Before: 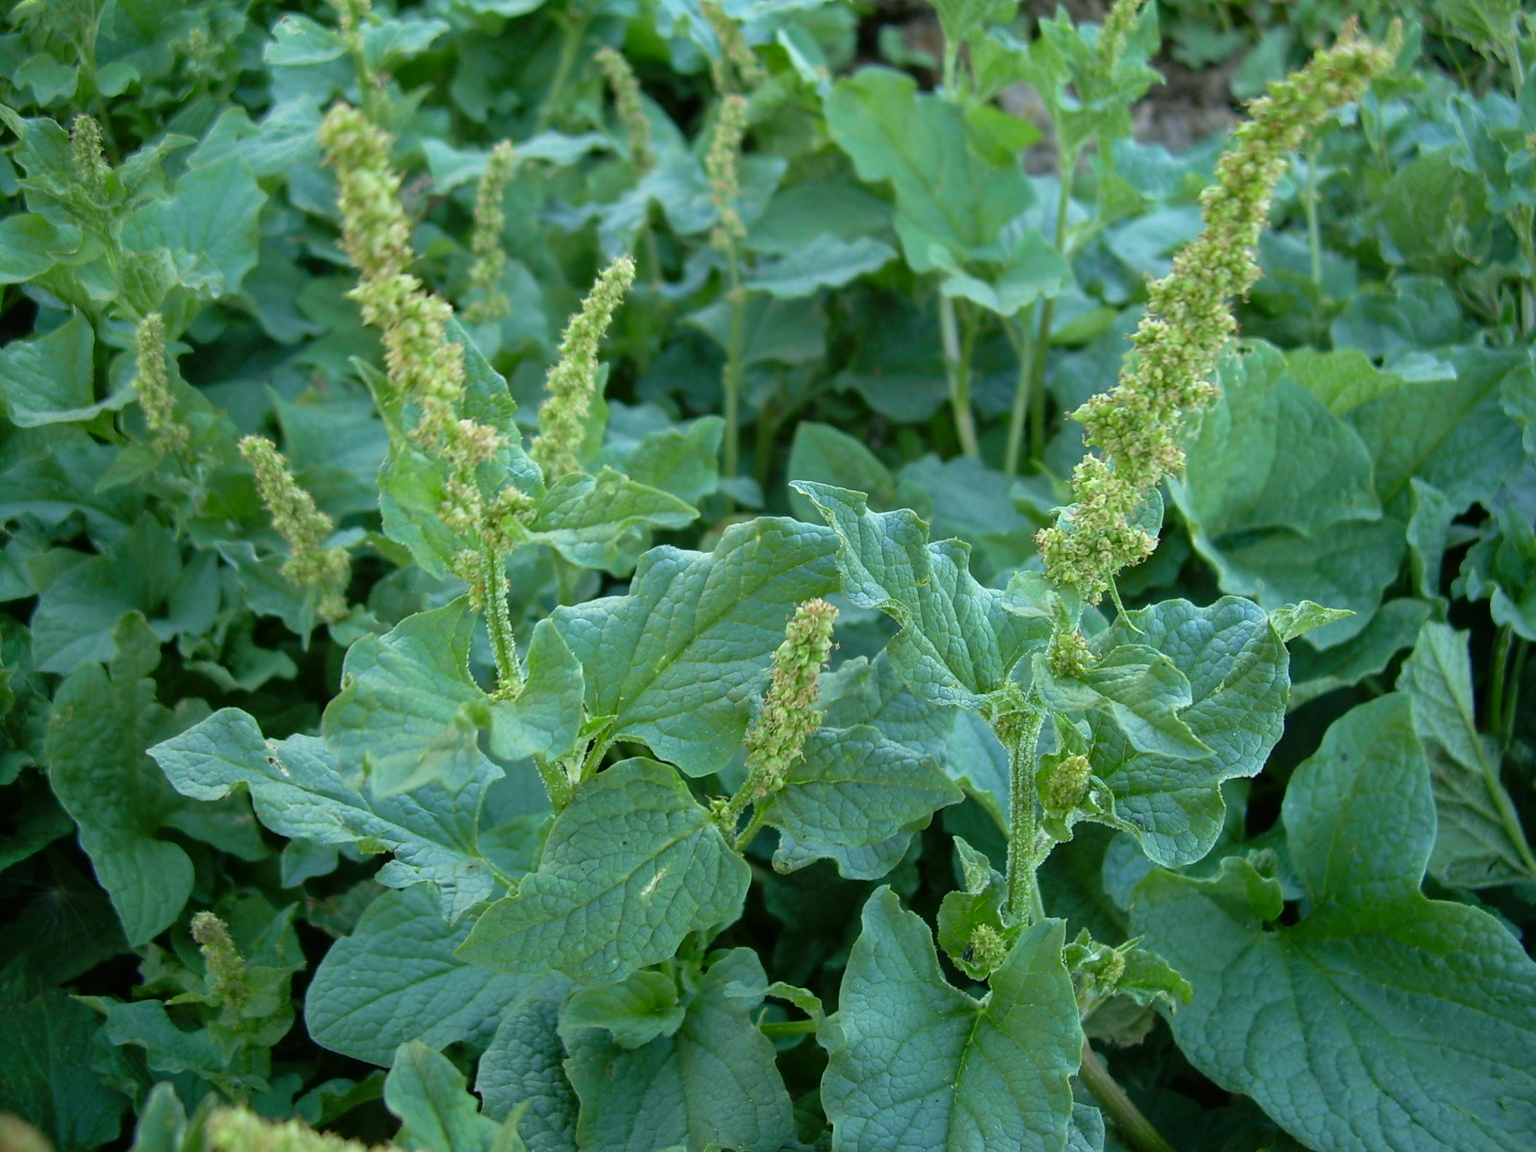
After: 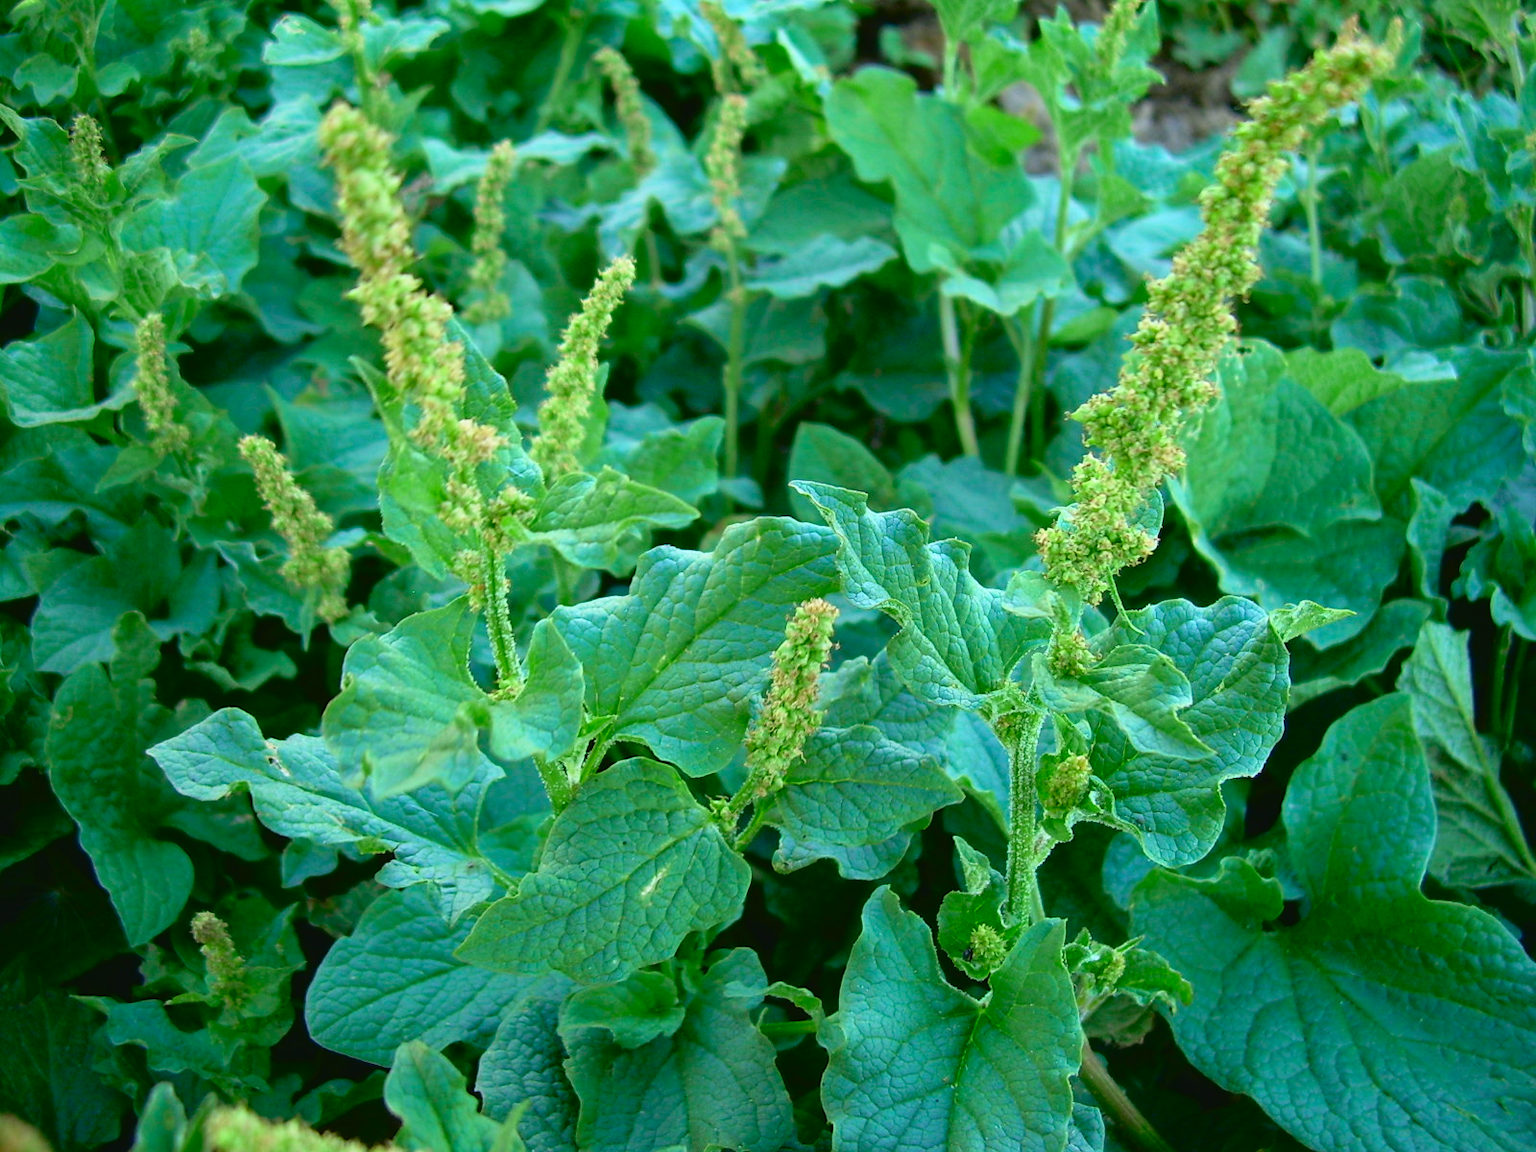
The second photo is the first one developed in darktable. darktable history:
tone curve: curves: ch0 [(0.001, 0.034) (0.115, 0.093) (0.251, 0.232) (0.382, 0.397) (0.652, 0.719) (0.802, 0.876) (1, 0.998)]; ch1 [(0, 0) (0.384, 0.324) (0.472, 0.466) (0.504, 0.5) (0.517, 0.533) (0.547, 0.564) (0.582, 0.628) (0.657, 0.727) (1, 1)]; ch2 [(0, 0) (0.278, 0.232) (0.5, 0.5) (0.531, 0.552) (0.61, 0.653) (1, 1)], color space Lab, independent channels, preserve colors none
